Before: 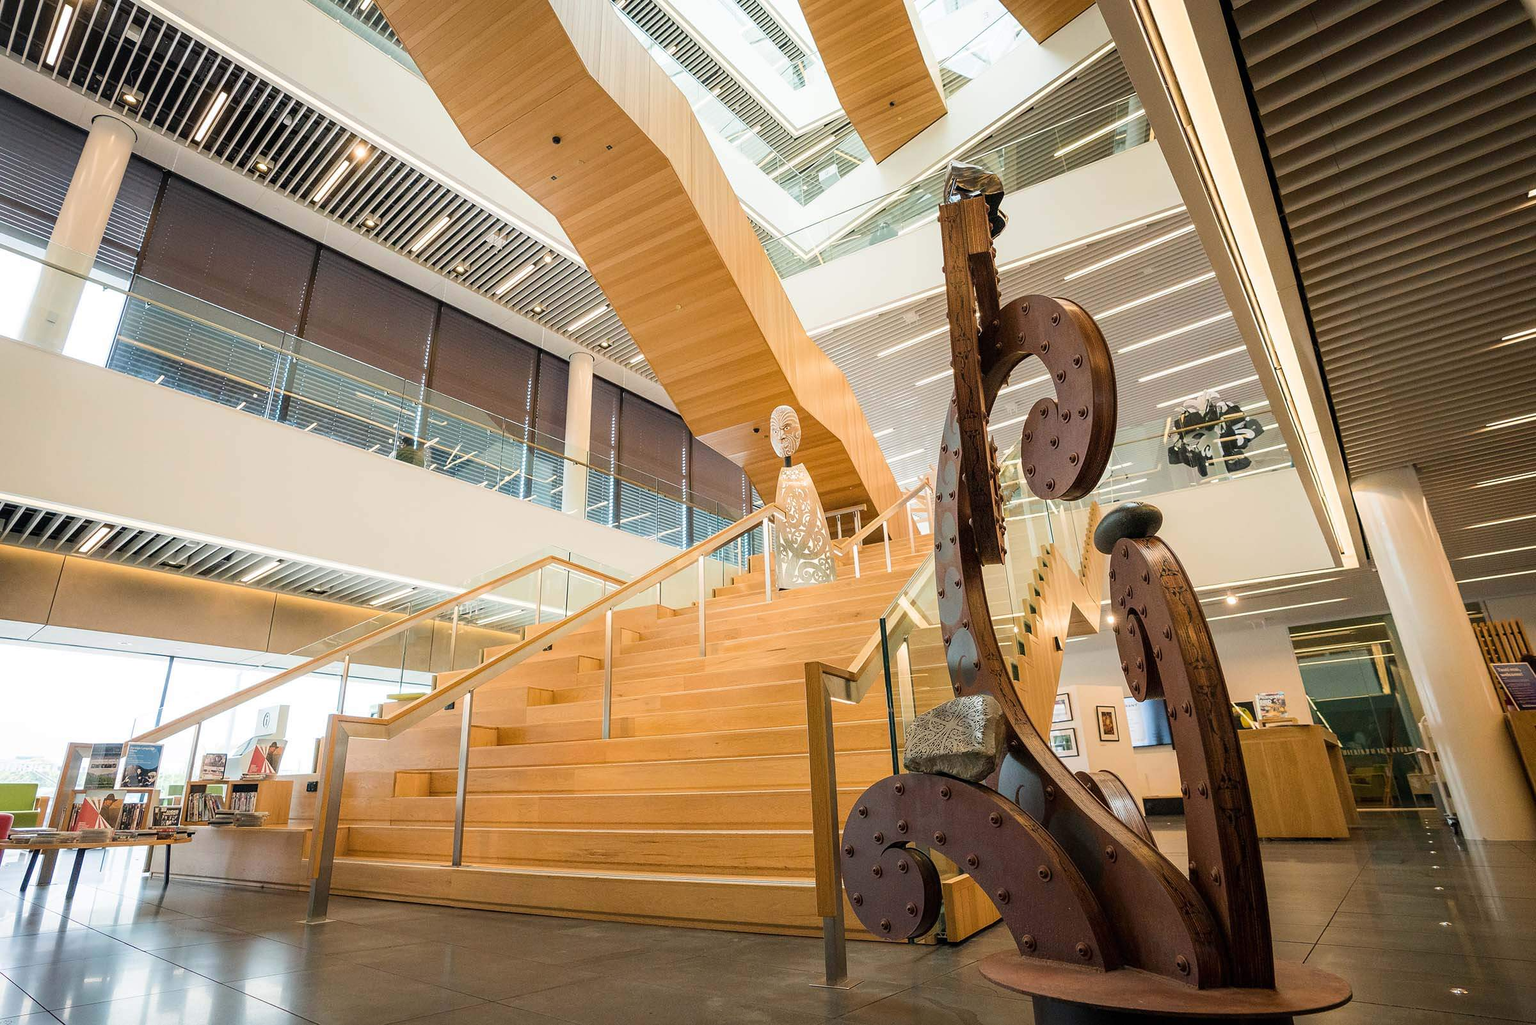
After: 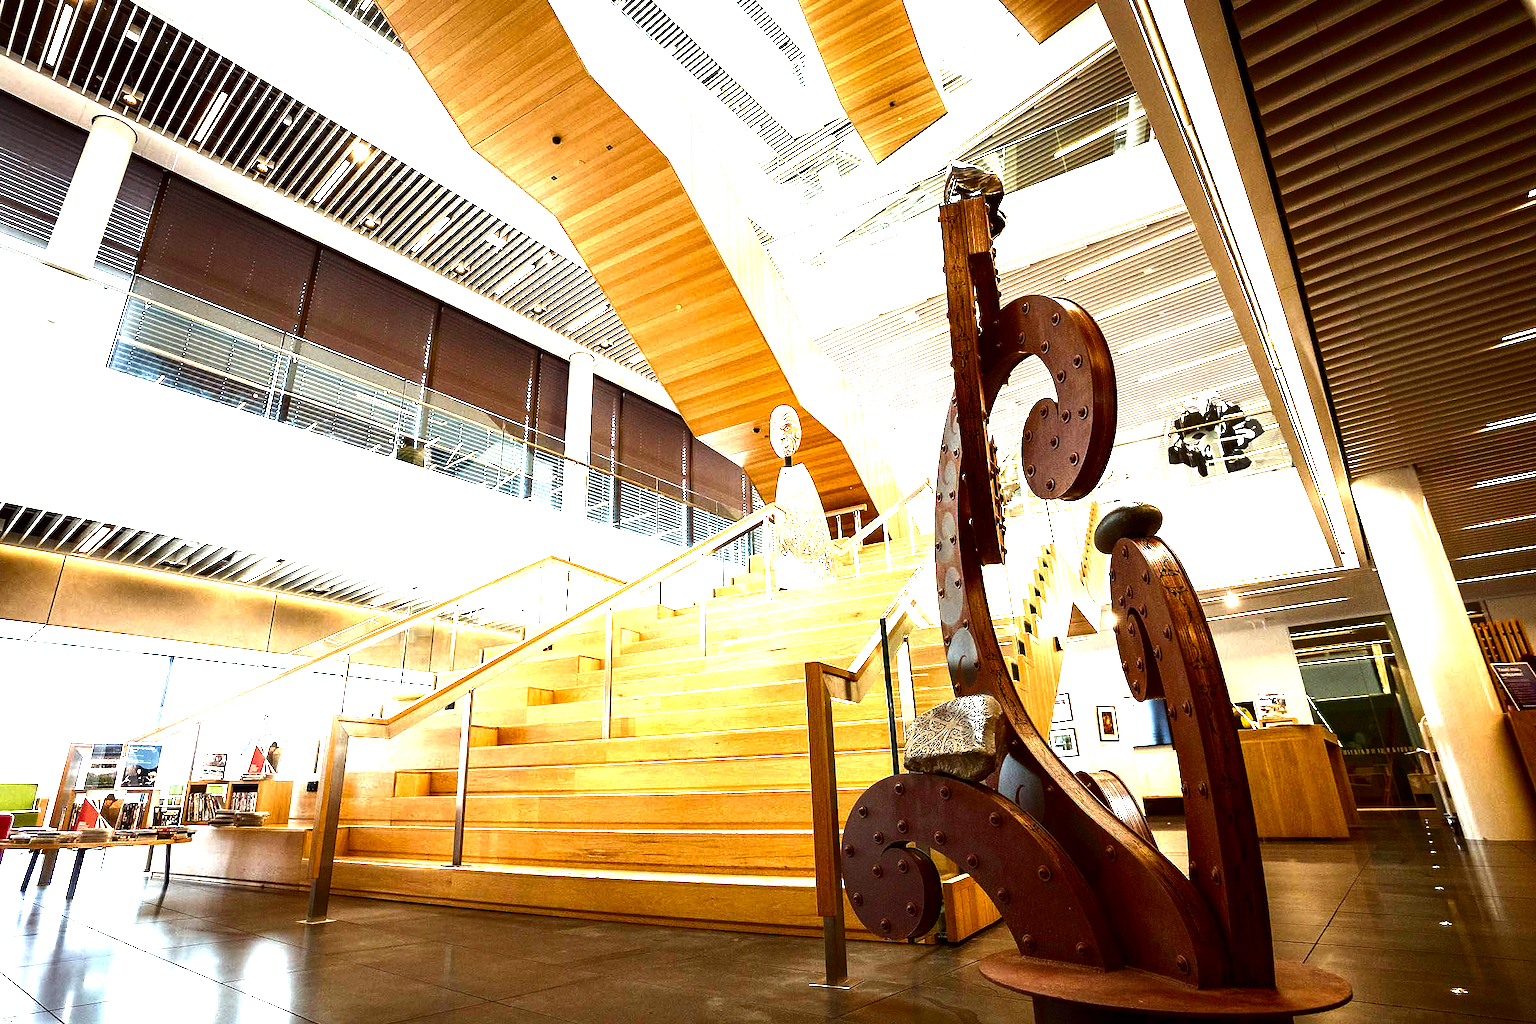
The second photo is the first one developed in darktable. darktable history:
rgb levels: mode RGB, independent channels, levels [[0, 0.5, 1], [0, 0.521, 1], [0, 0.536, 1]]
contrast brightness saturation: brightness -0.52
exposure: black level correction 0, exposure 1.45 EV, compensate exposure bias true, compensate highlight preservation false
white balance: emerald 1
